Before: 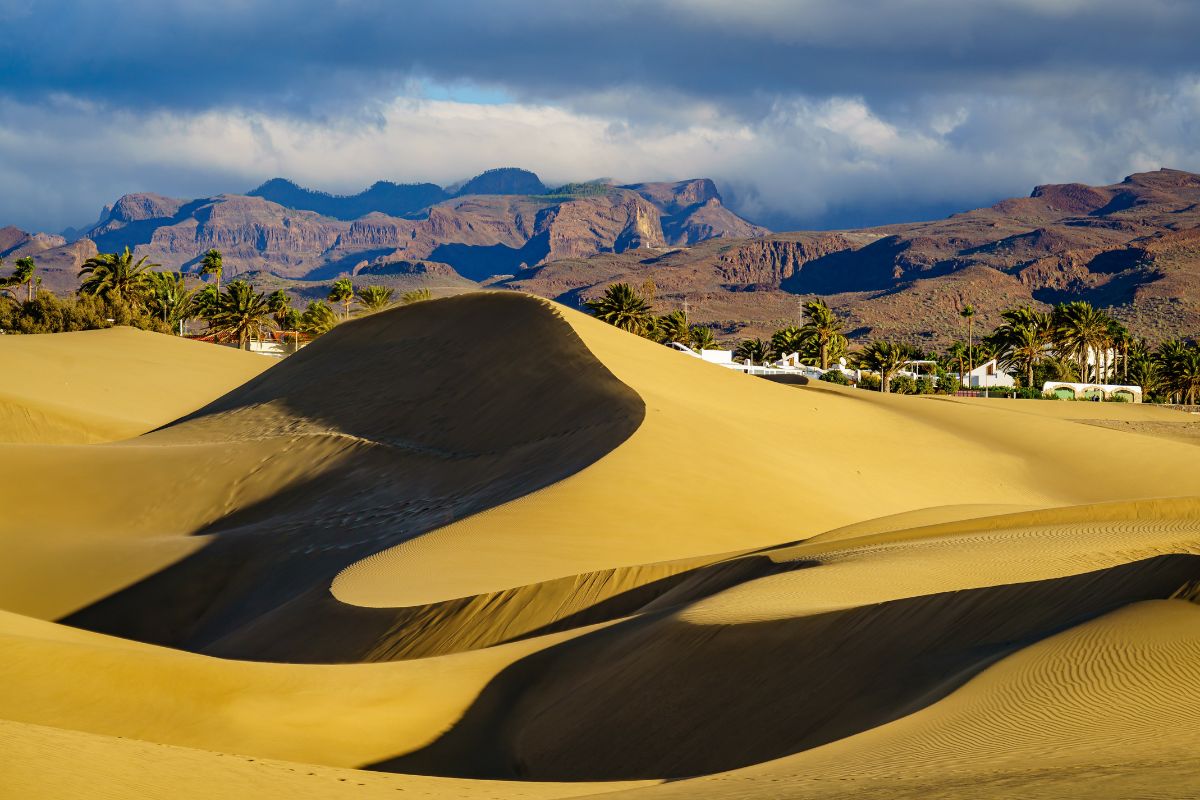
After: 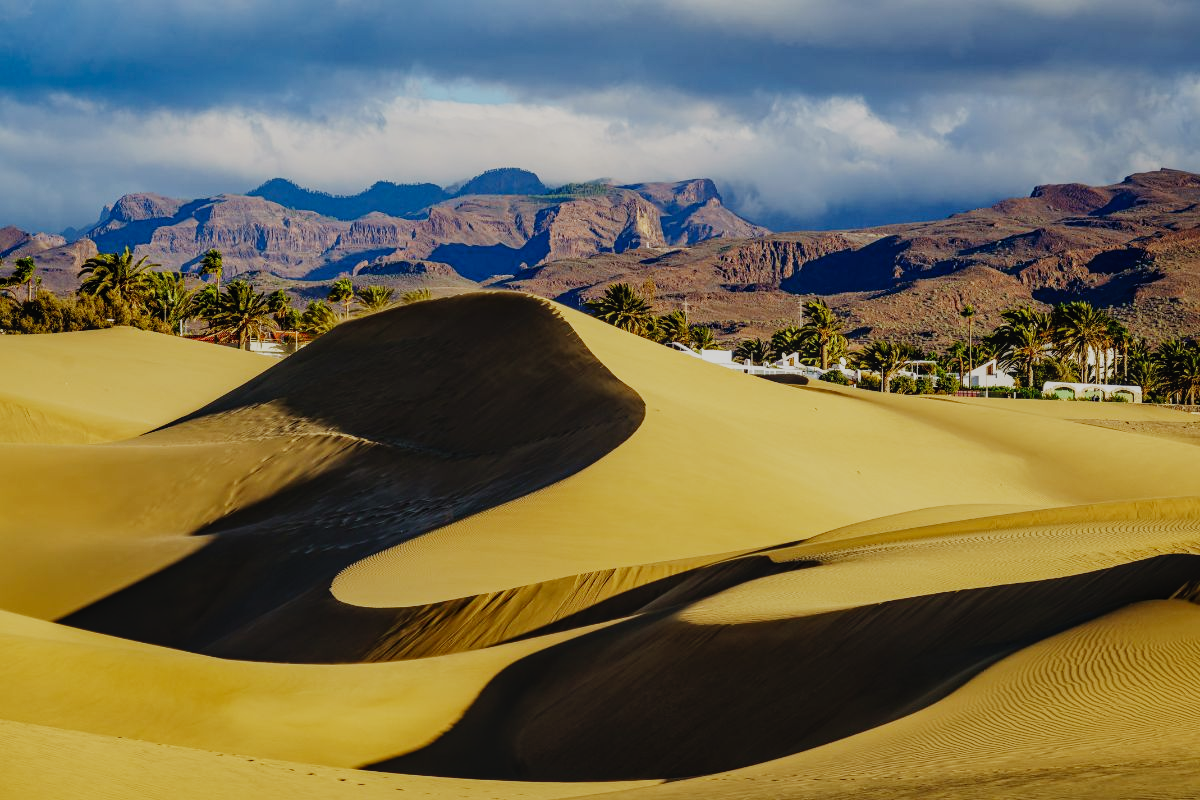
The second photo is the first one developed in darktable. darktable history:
sigmoid: skew -0.2, preserve hue 0%, red attenuation 0.1, red rotation 0.035, green attenuation 0.1, green rotation -0.017, blue attenuation 0.15, blue rotation -0.052, base primaries Rec2020
local contrast: detail 110%
